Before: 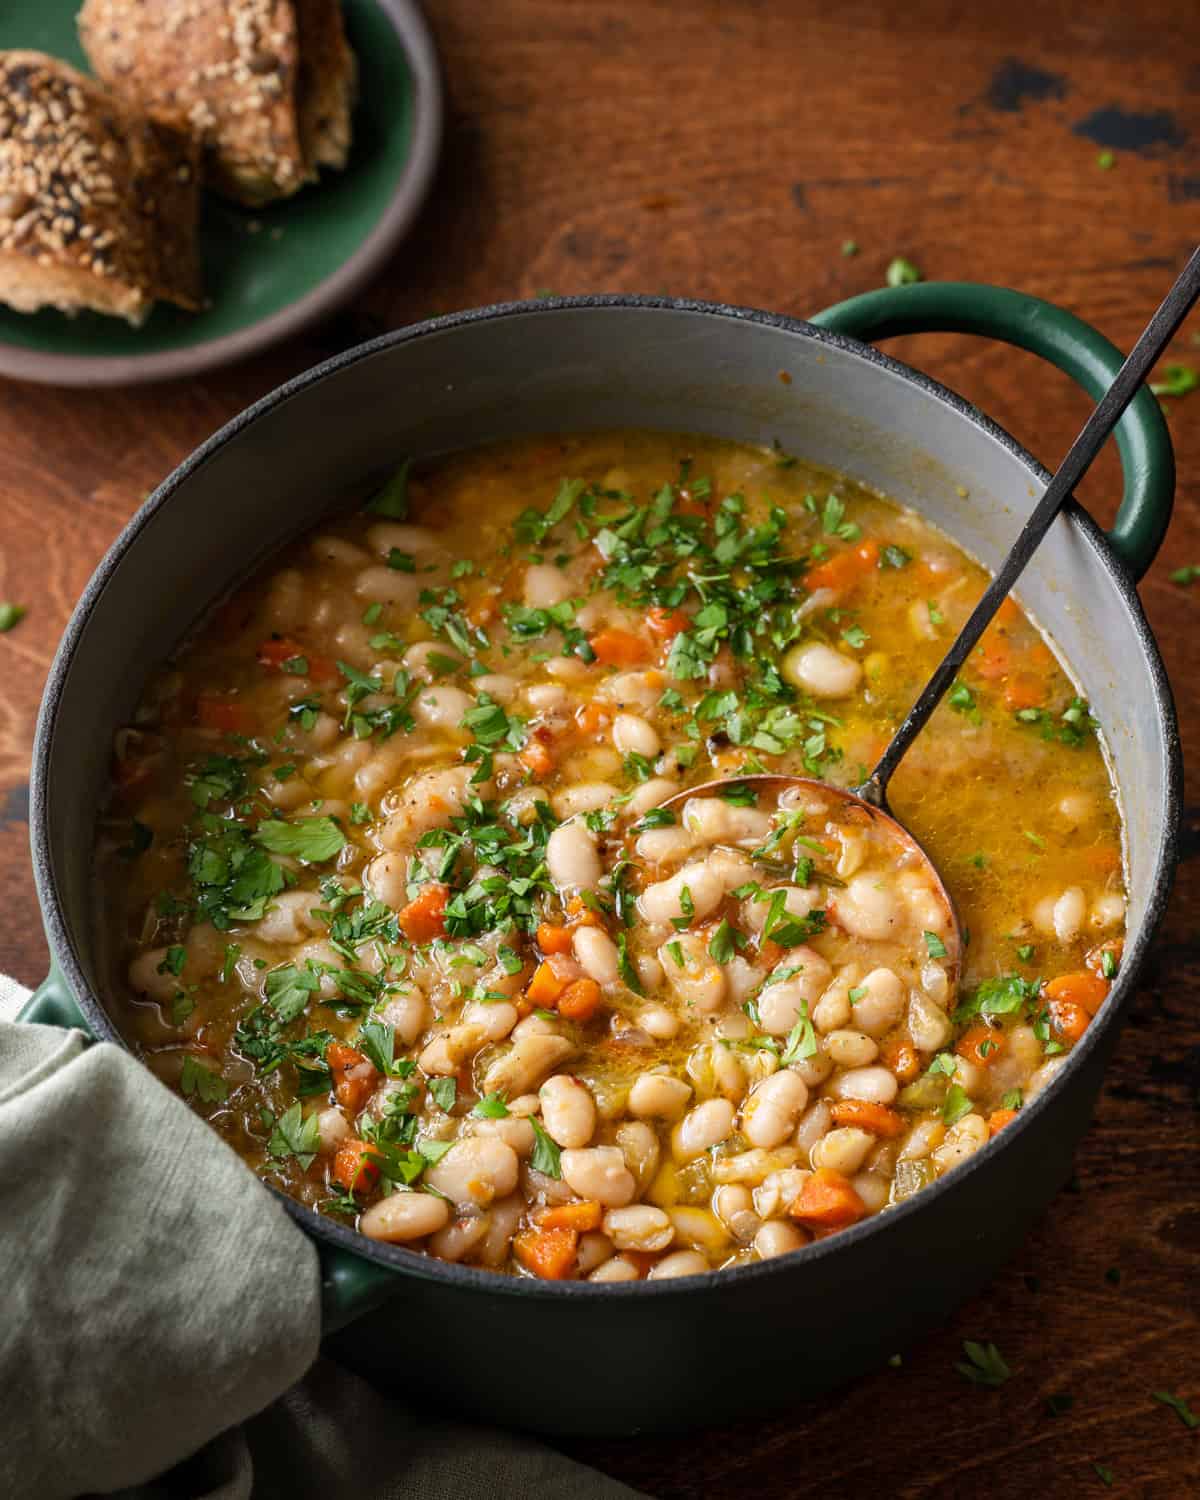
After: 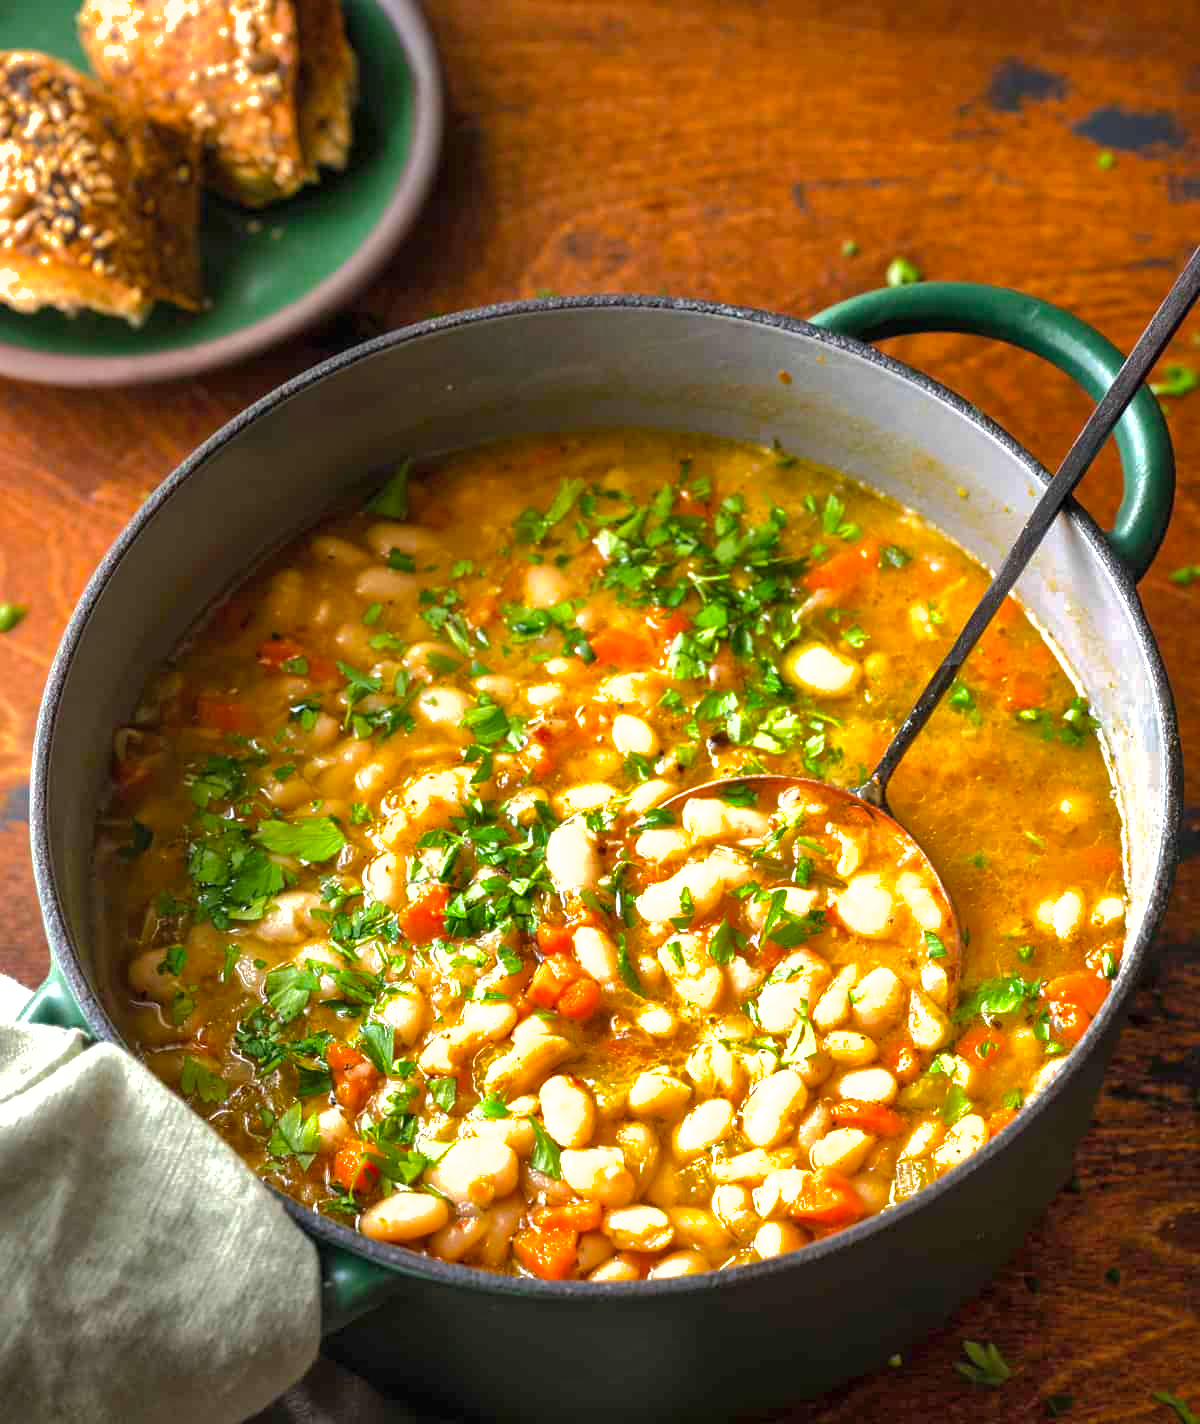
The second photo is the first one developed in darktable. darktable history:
shadows and highlights: shadows 39.23, highlights -59.93, highlights color adjustment 52.31%
crop and rotate: top 0.007%, bottom 5.033%
exposure: black level correction 0, exposure 1.095 EV, compensate highlight preservation false
color balance rgb: perceptual saturation grading › global saturation 29.897%
